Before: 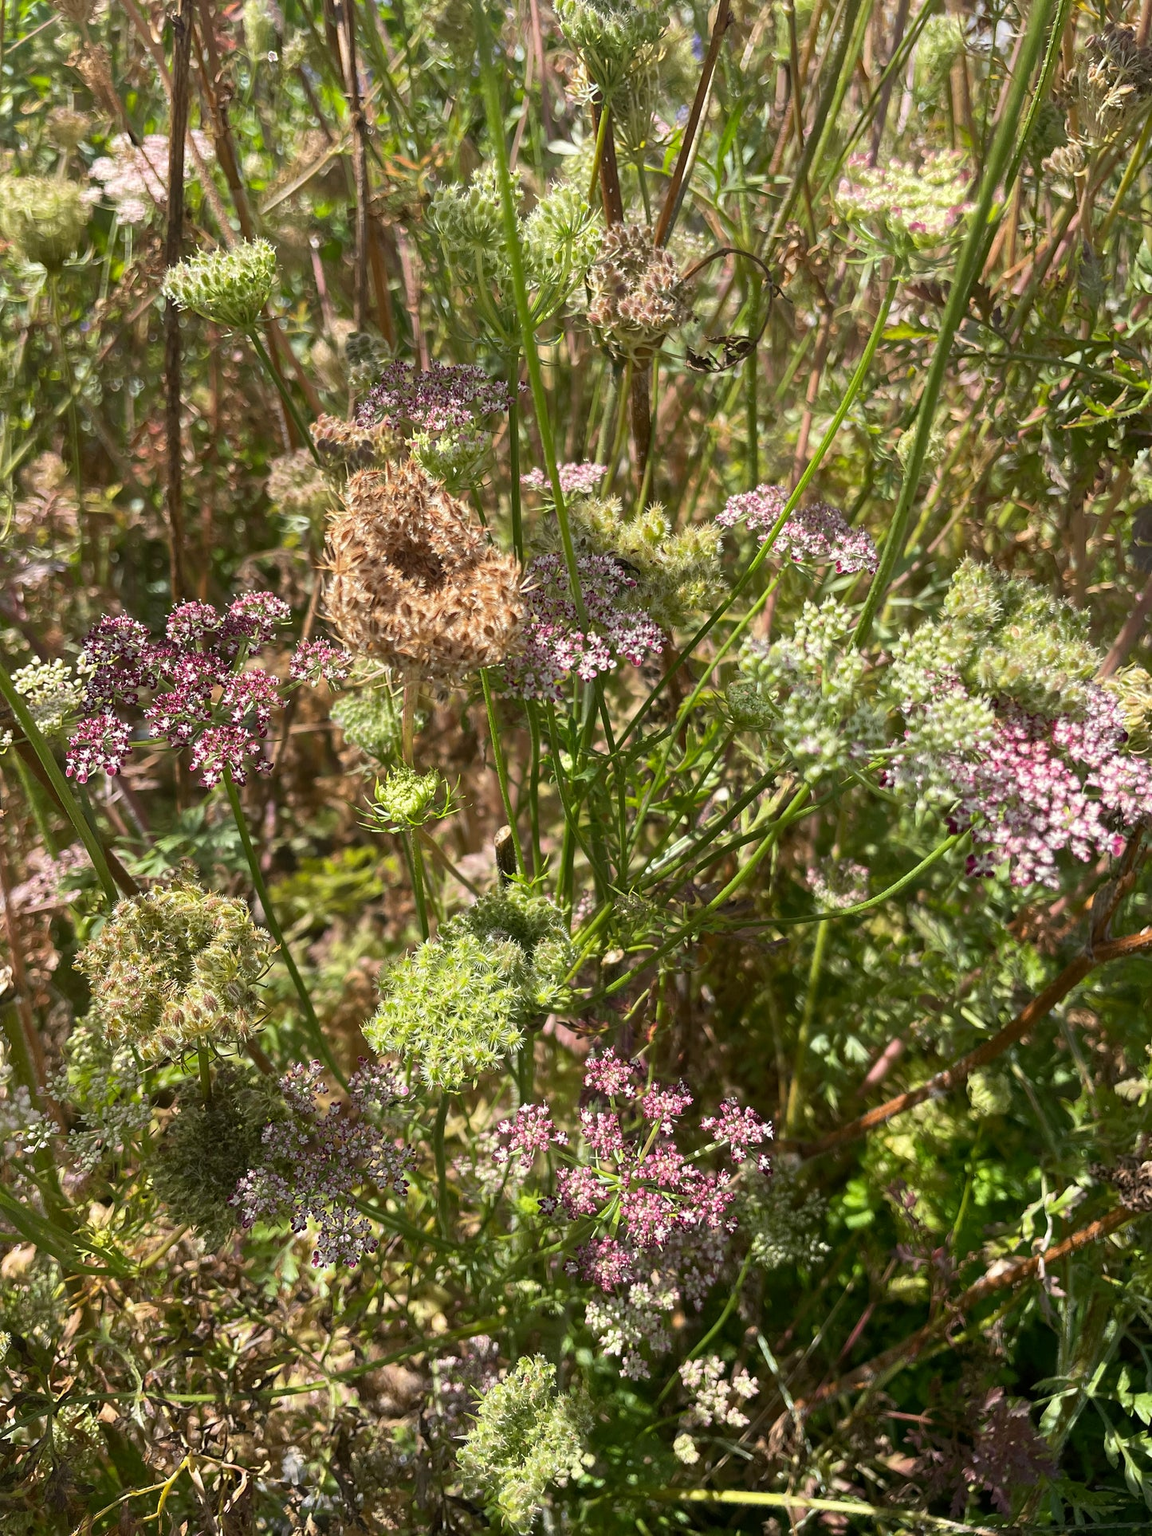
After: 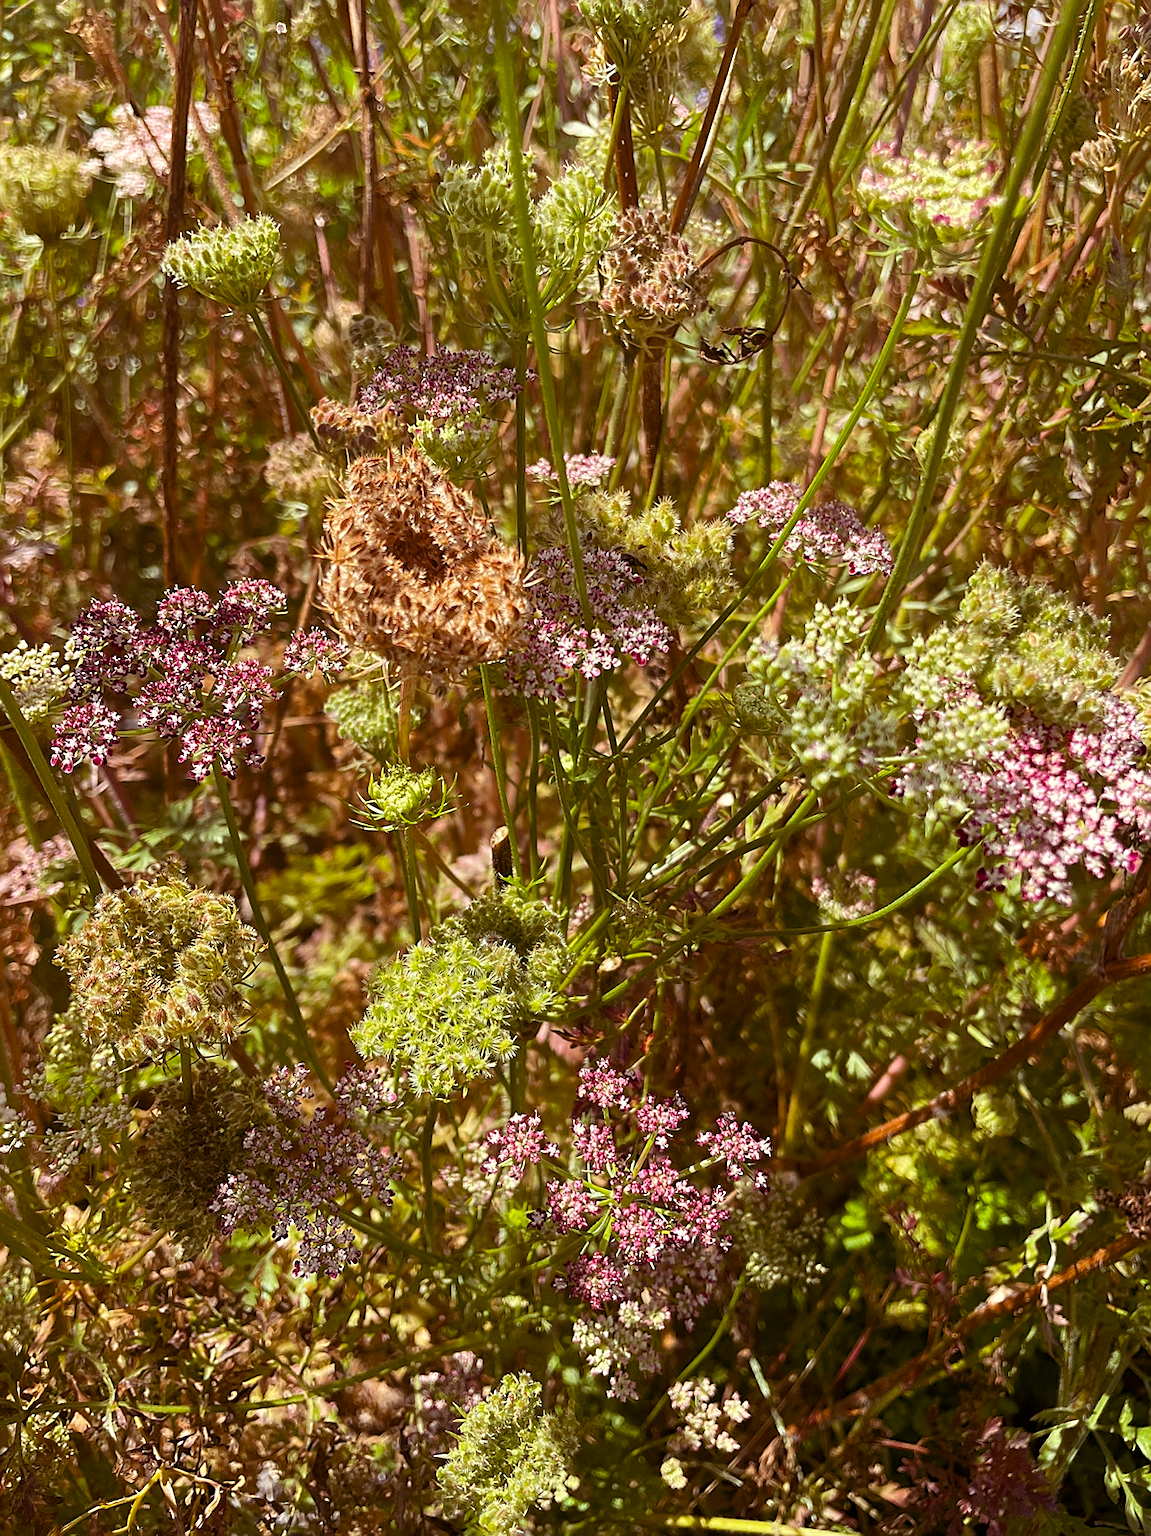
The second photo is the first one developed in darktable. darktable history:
sharpen: amount 0.497
color balance rgb: shadows lift › chroma 4.348%, shadows lift › hue 24.94°, power › chroma 1.556%, power › hue 26.19°, perceptual saturation grading › global saturation 10.384%, global vibrance 6.76%, saturation formula JzAzBz (2021)
crop and rotate: angle -1.34°
